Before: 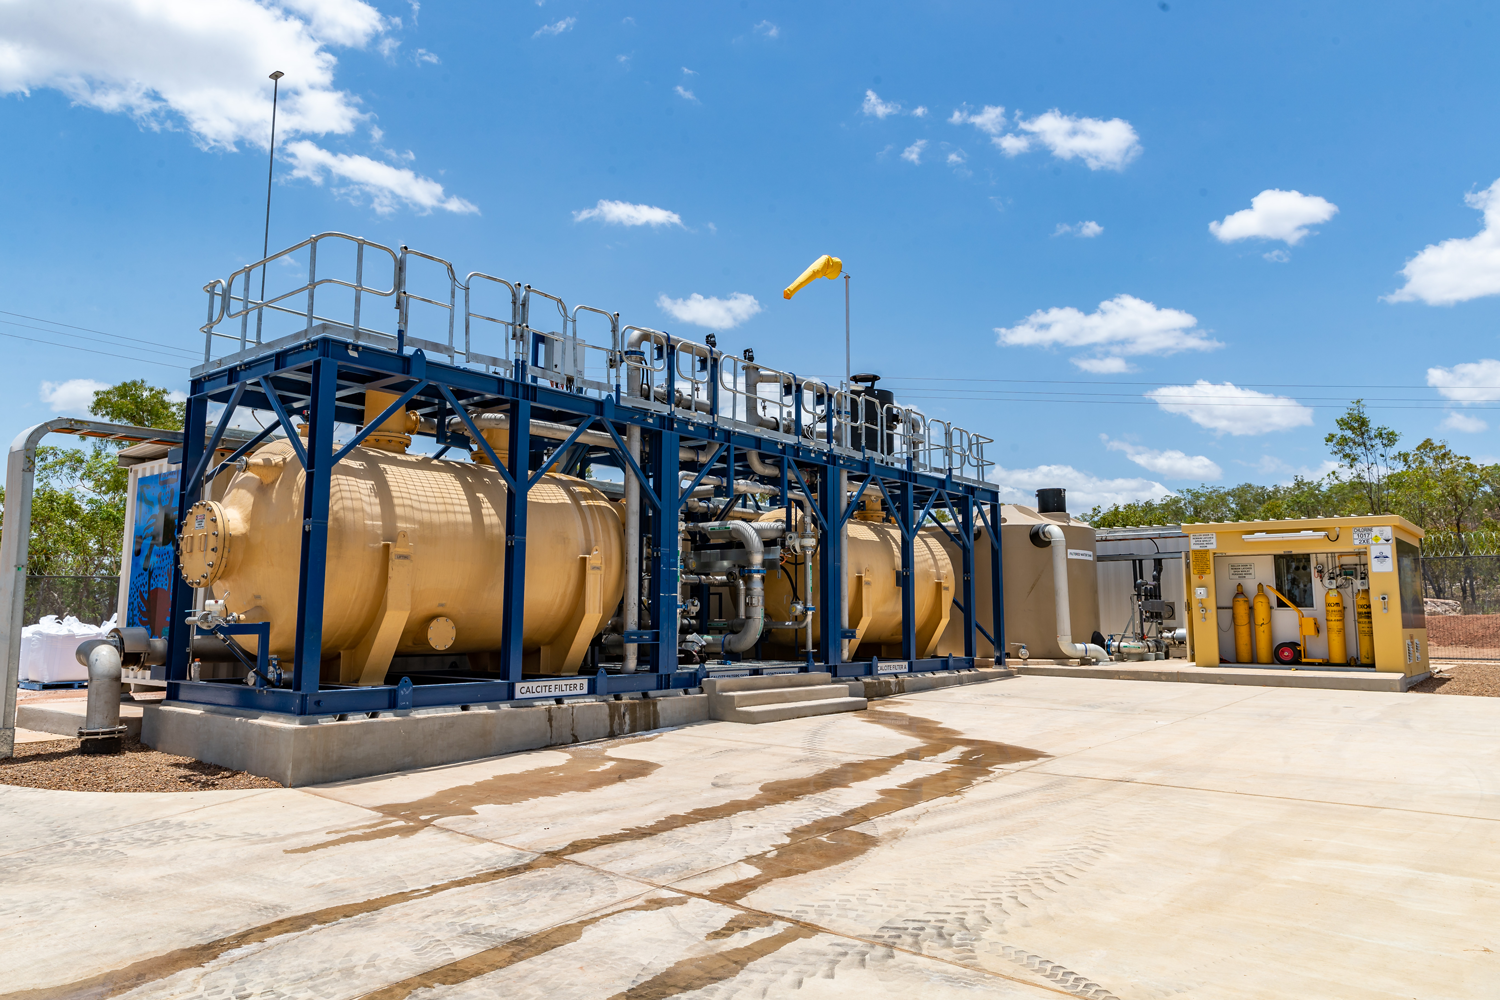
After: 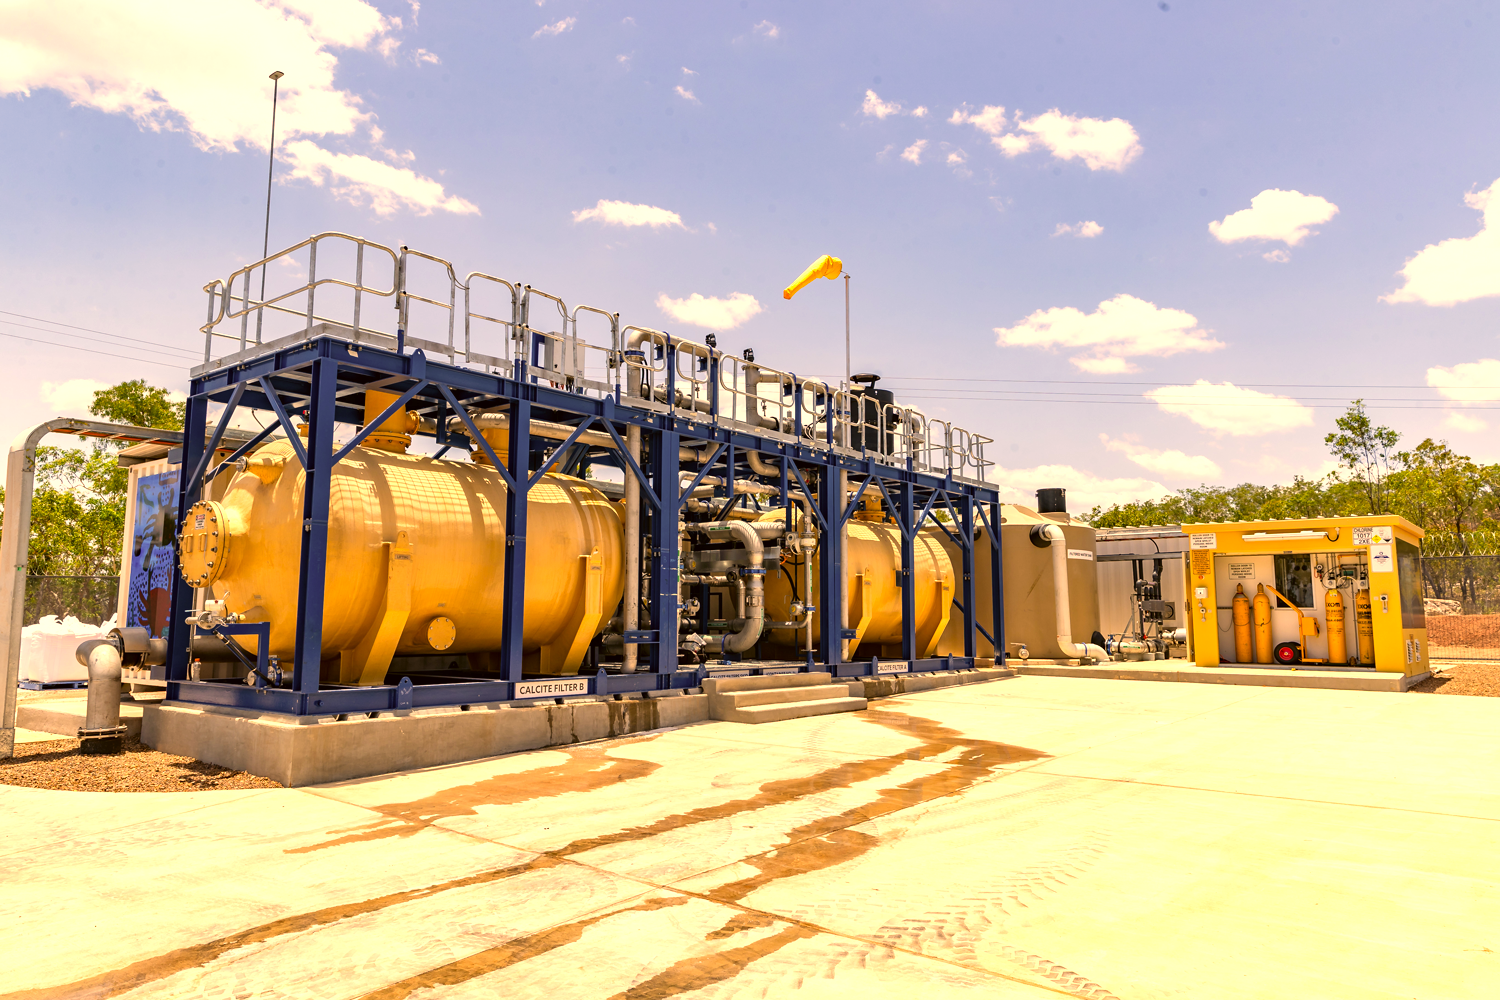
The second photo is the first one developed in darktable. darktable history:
exposure: black level correction 0, exposure 0.7 EV, compensate exposure bias true, compensate highlight preservation false
color correction: highlights a* 17.94, highlights b* 35.39, shadows a* 1.48, shadows b* 6.42, saturation 1.01
